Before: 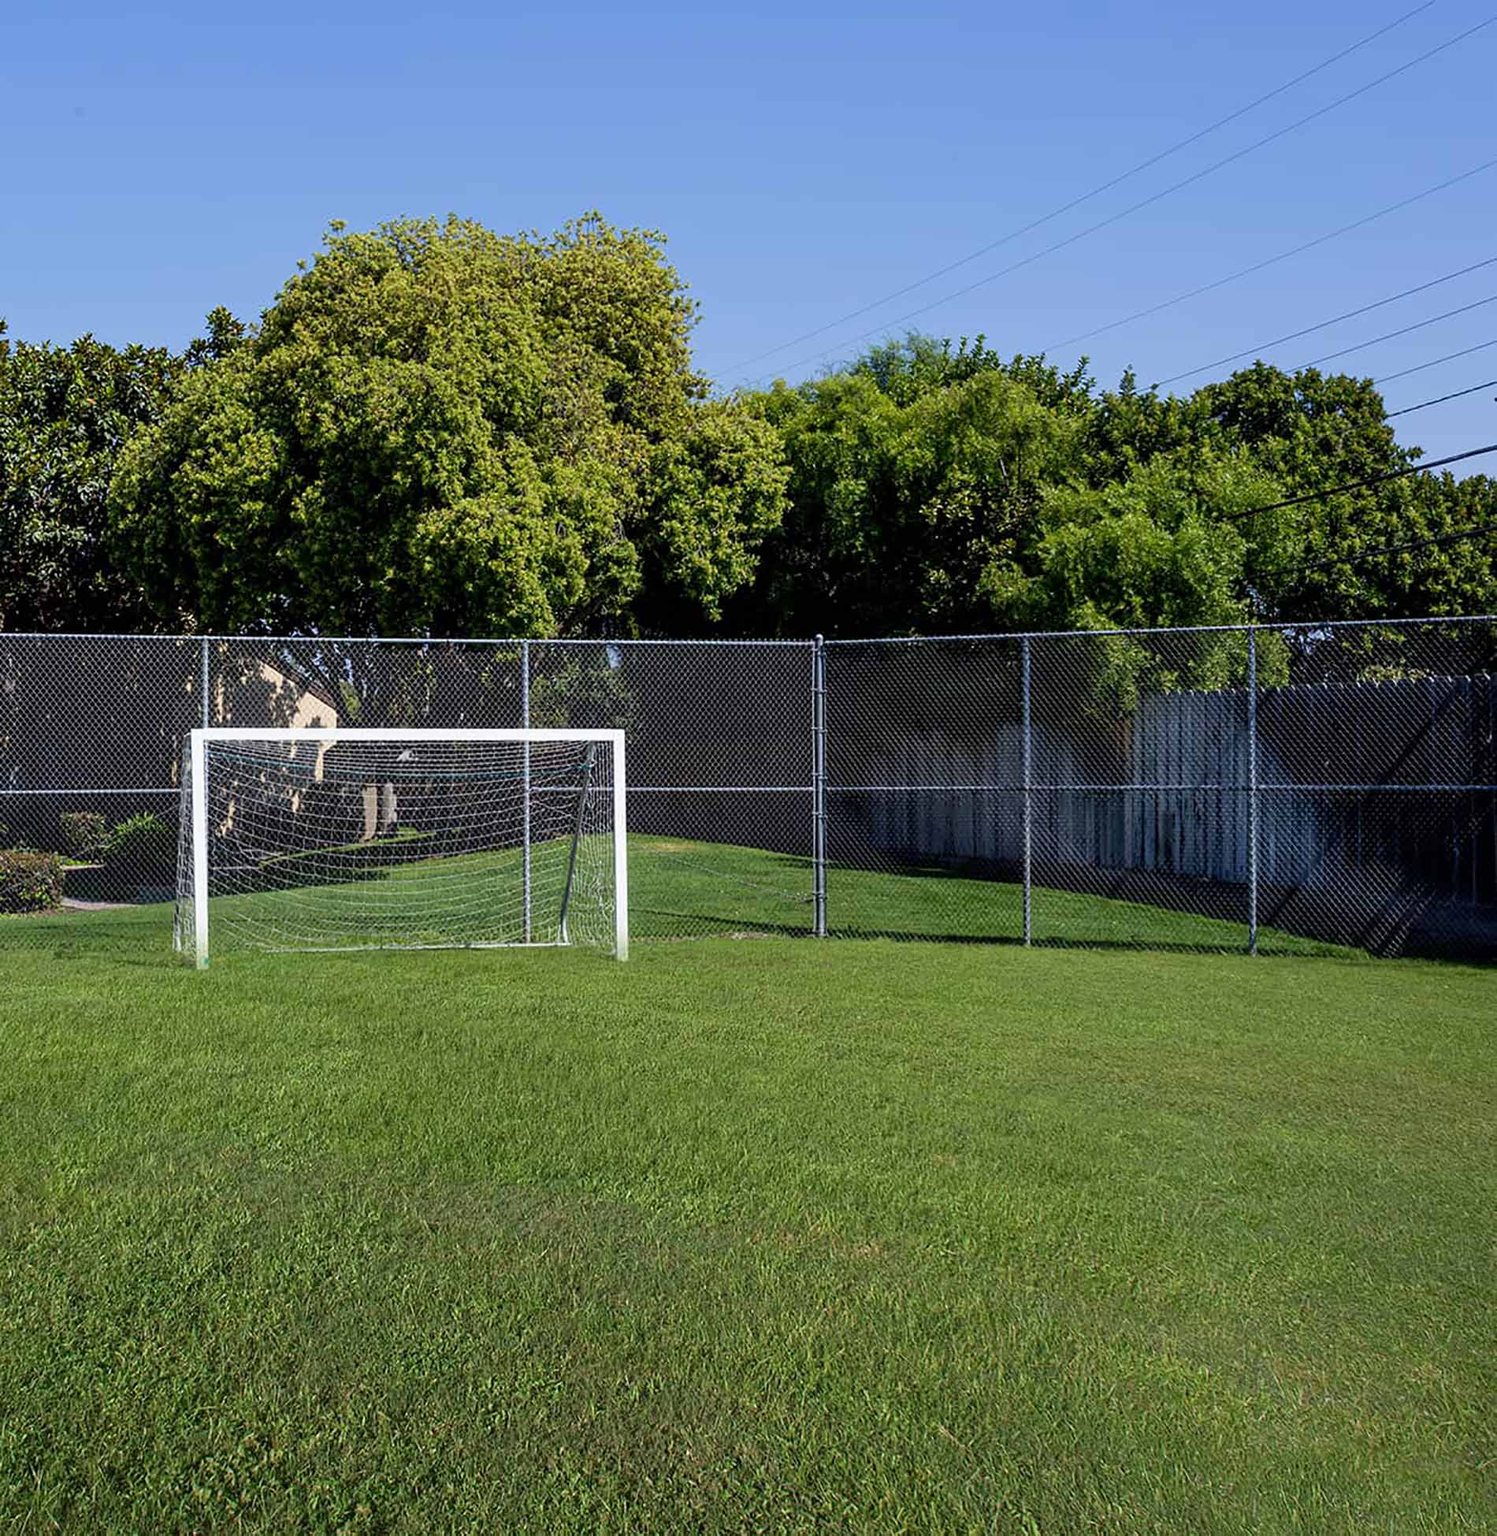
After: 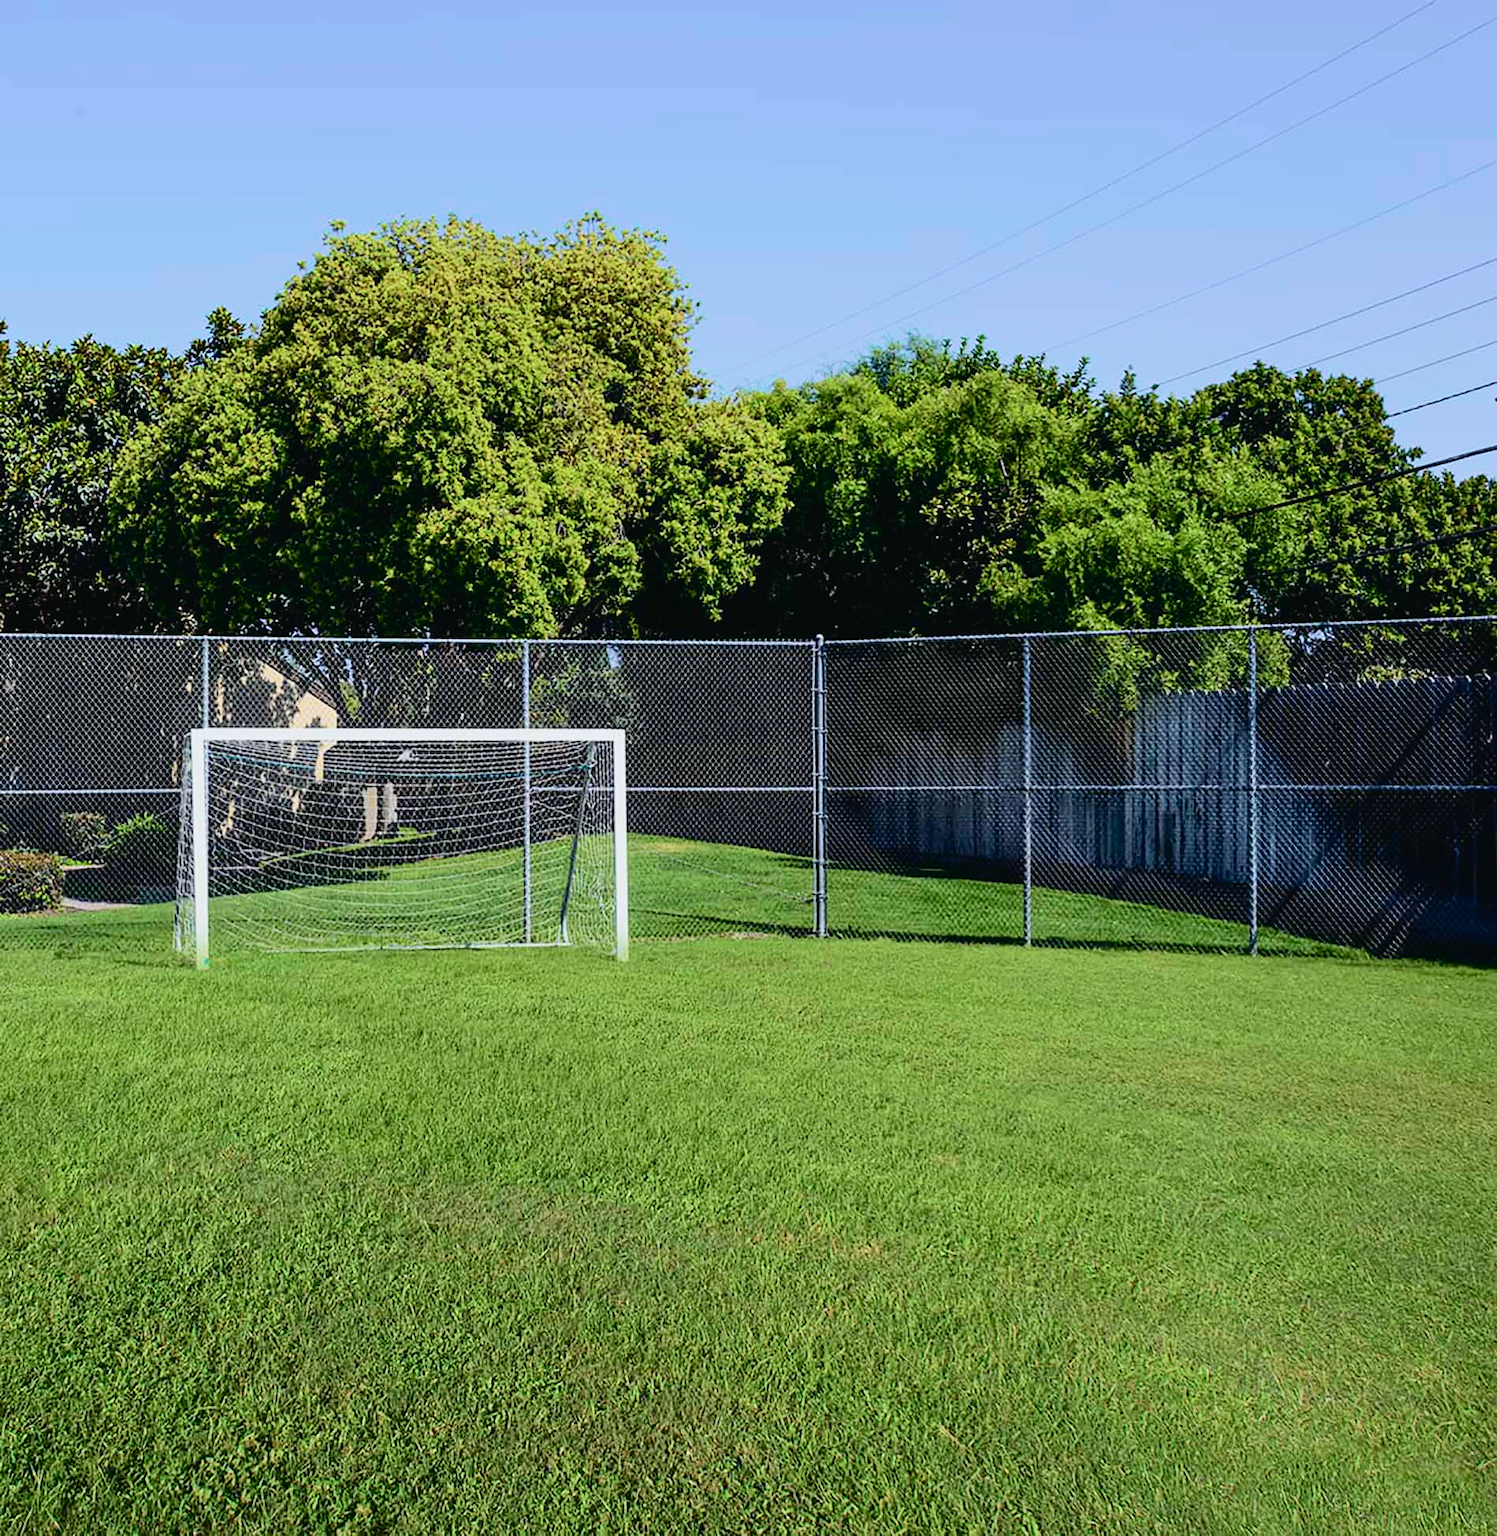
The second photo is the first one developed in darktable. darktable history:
tone curve: curves: ch0 [(0, 0.022) (0.114, 0.083) (0.281, 0.315) (0.447, 0.557) (0.588, 0.711) (0.786, 0.839) (0.999, 0.949)]; ch1 [(0, 0) (0.389, 0.352) (0.458, 0.433) (0.486, 0.474) (0.509, 0.505) (0.535, 0.53) (0.555, 0.557) (0.586, 0.622) (0.677, 0.724) (1, 1)]; ch2 [(0, 0) (0.369, 0.388) (0.449, 0.431) (0.501, 0.5) (0.528, 0.52) (0.561, 0.59) (0.697, 0.721) (1, 1)], color space Lab, independent channels, preserve colors none
